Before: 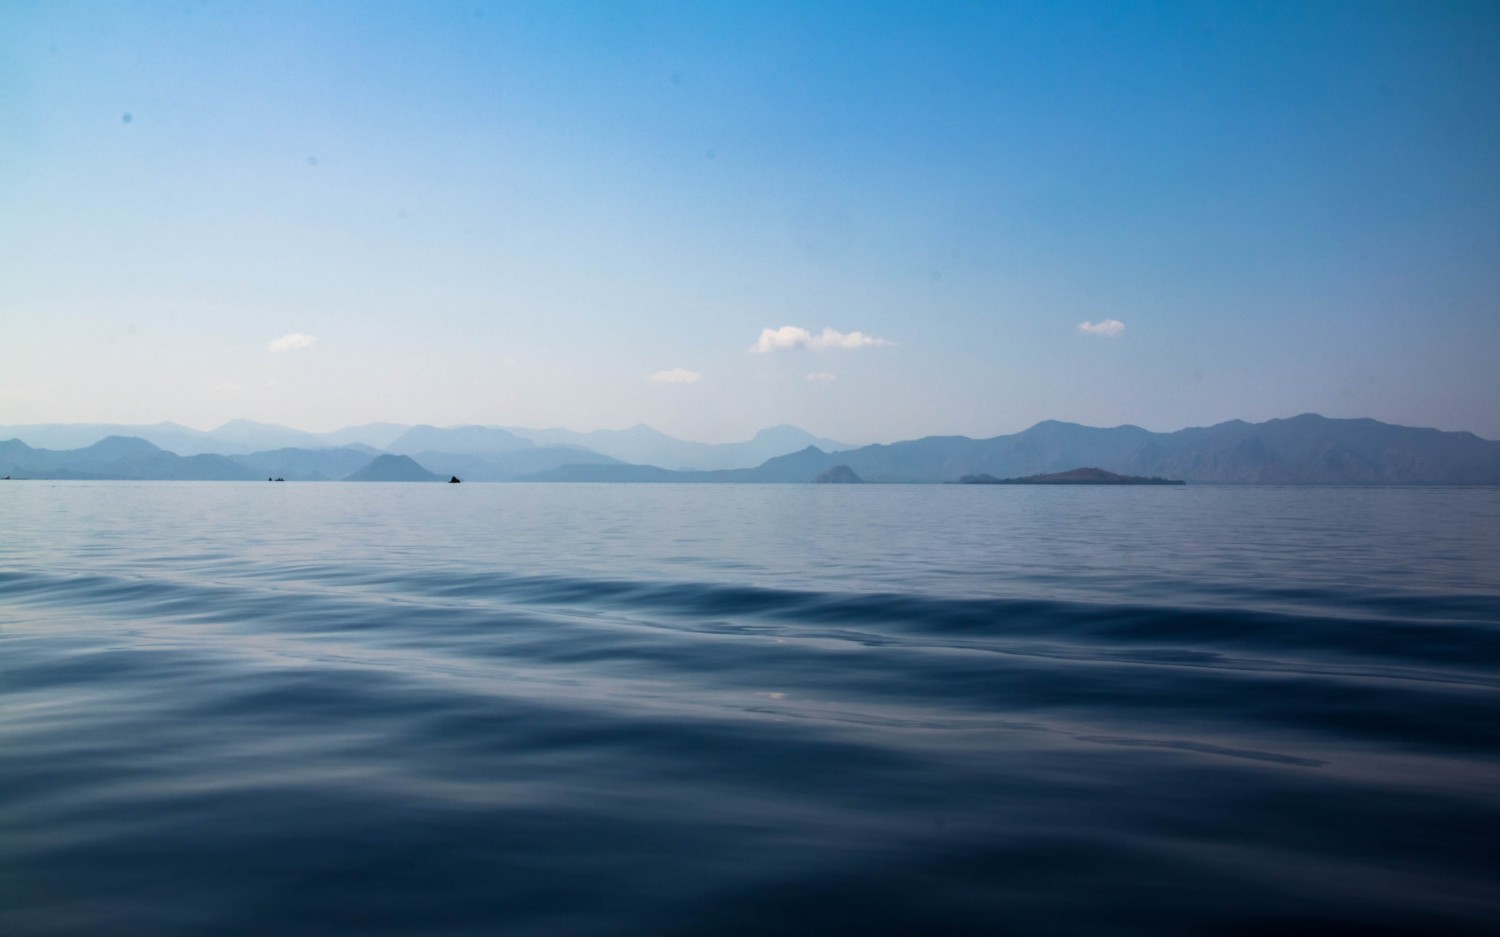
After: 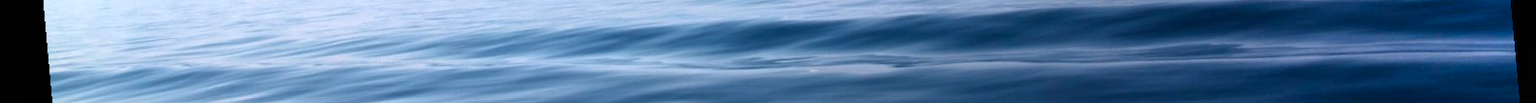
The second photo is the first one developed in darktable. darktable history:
exposure: black level correction 0, exposure 0.7 EV, compensate exposure bias true, compensate highlight preservation false
color calibration: illuminant as shot in camera, x 0.358, y 0.373, temperature 4628.91 K
rotate and perspective: rotation -5.2°, automatic cropping off
shadows and highlights: shadows 52.34, highlights -28.23, soften with gaussian
crop and rotate: top 59.084%, bottom 30.916%
